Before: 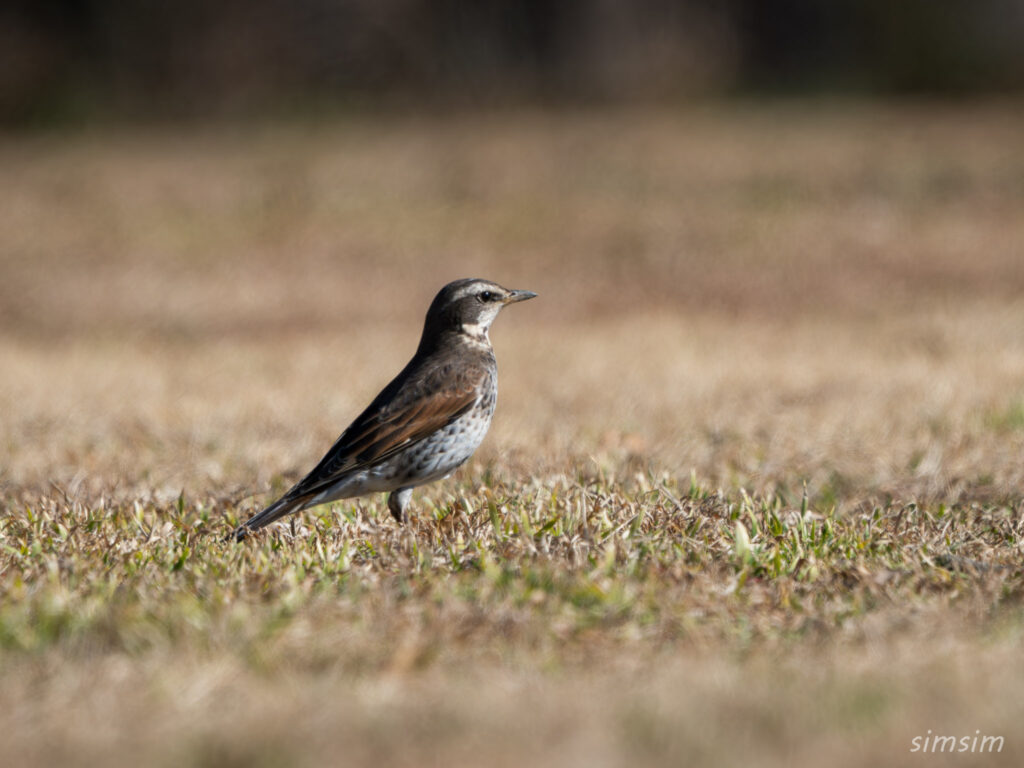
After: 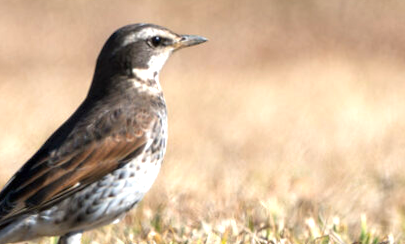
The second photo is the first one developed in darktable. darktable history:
exposure: black level correction 0, exposure 0.9 EV, compensate exposure bias true, compensate highlight preservation false
rotate and perspective: rotation 0.226°, lens shift (vertical) -0.042, crop left 0.023, crop right 0.982, crop top 0.006, crop bottom 0.994
crop: left 31.751%, top 32.172%, right 27.8%, bottom 35.83%
